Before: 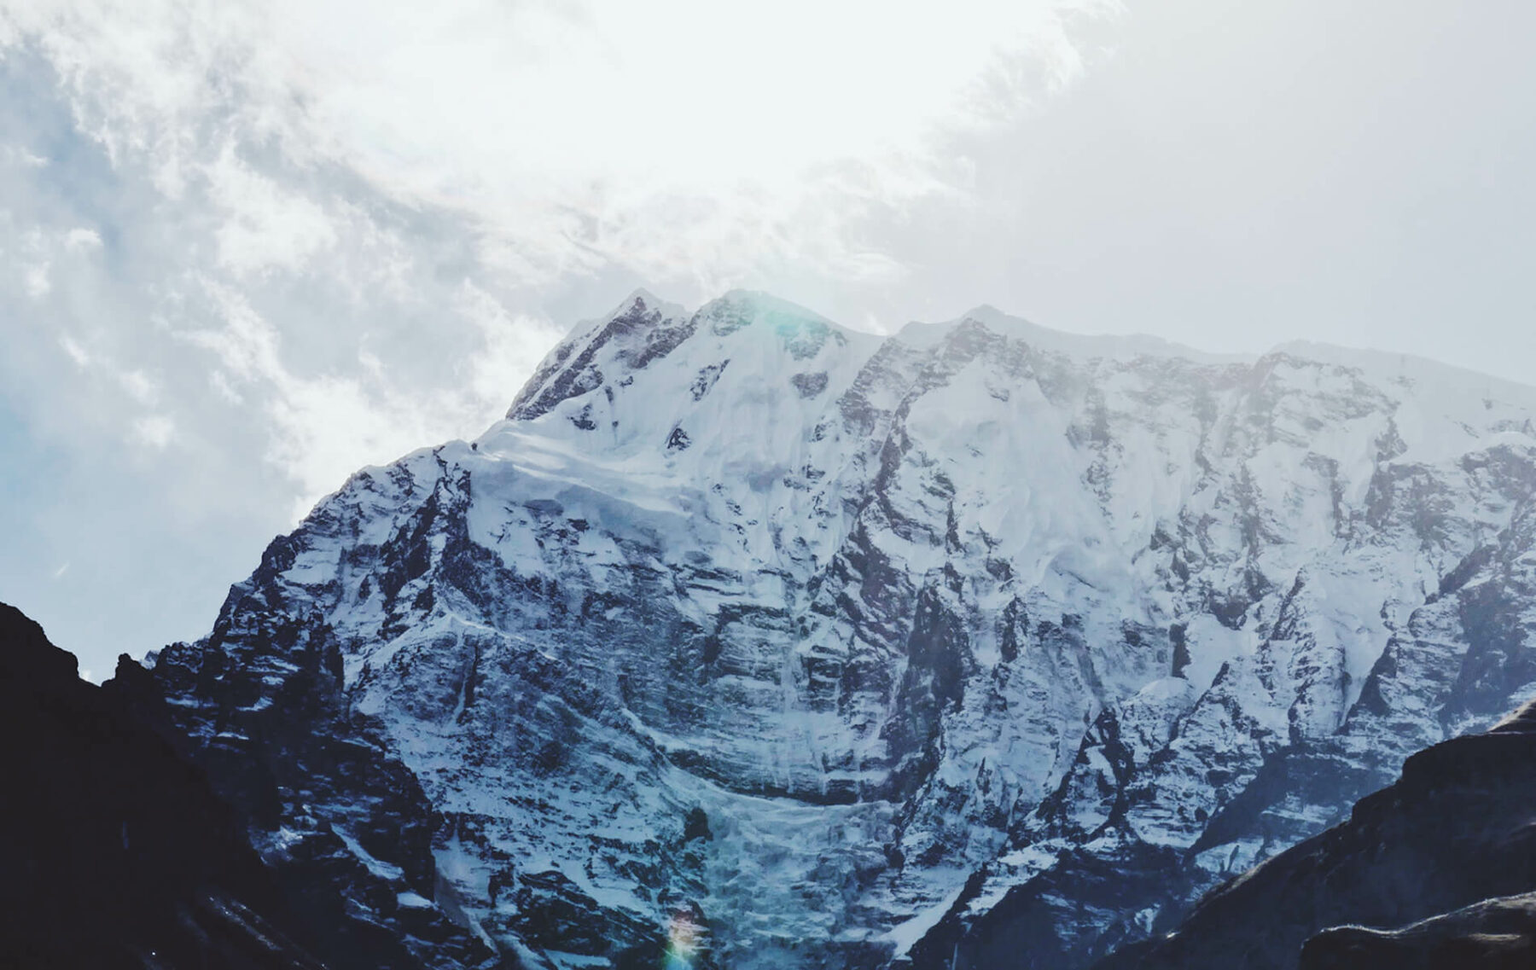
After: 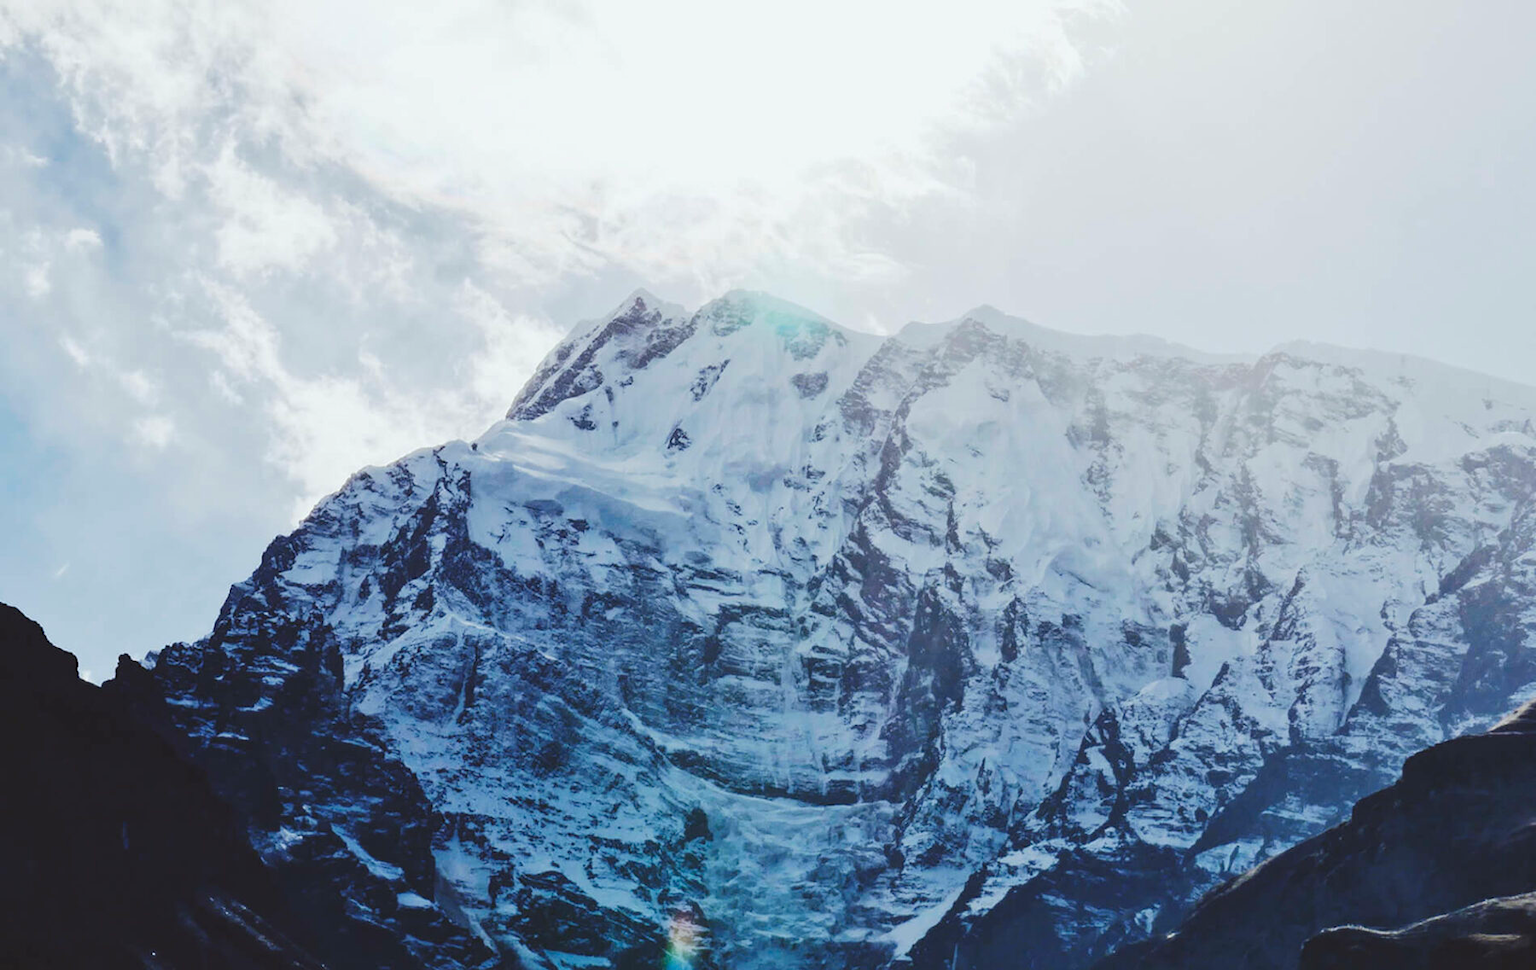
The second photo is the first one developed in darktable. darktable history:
color correction: highlights b* -0.044, saturation 1.29
